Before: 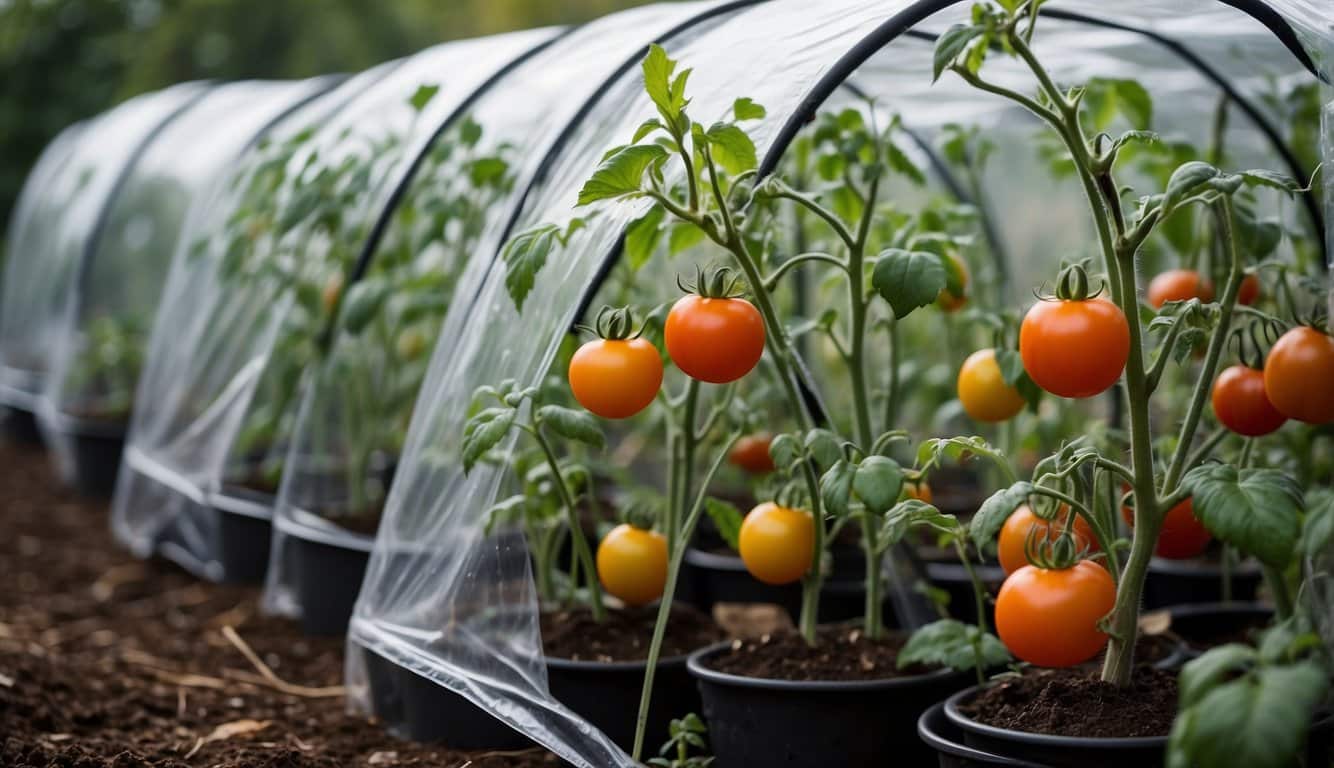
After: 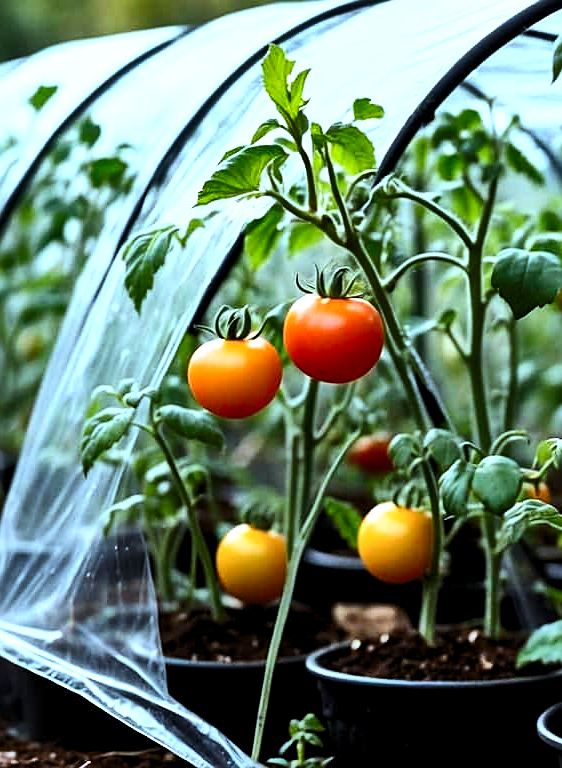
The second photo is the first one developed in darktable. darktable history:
crop: left 28.583%, right 29.231%
exposure: exposure 0.7 EV, compensate highlight preservation false
shadows and highlights: soften with gaussian
color correction: highlights a* -10.69, highlights b* -19.19
sharpen: on, module defaults
contrast brightness saturation: contrast 0.21, brightness -0.11, saturation 0.21
levels: levels [0.031, 0.5, 0.969]
